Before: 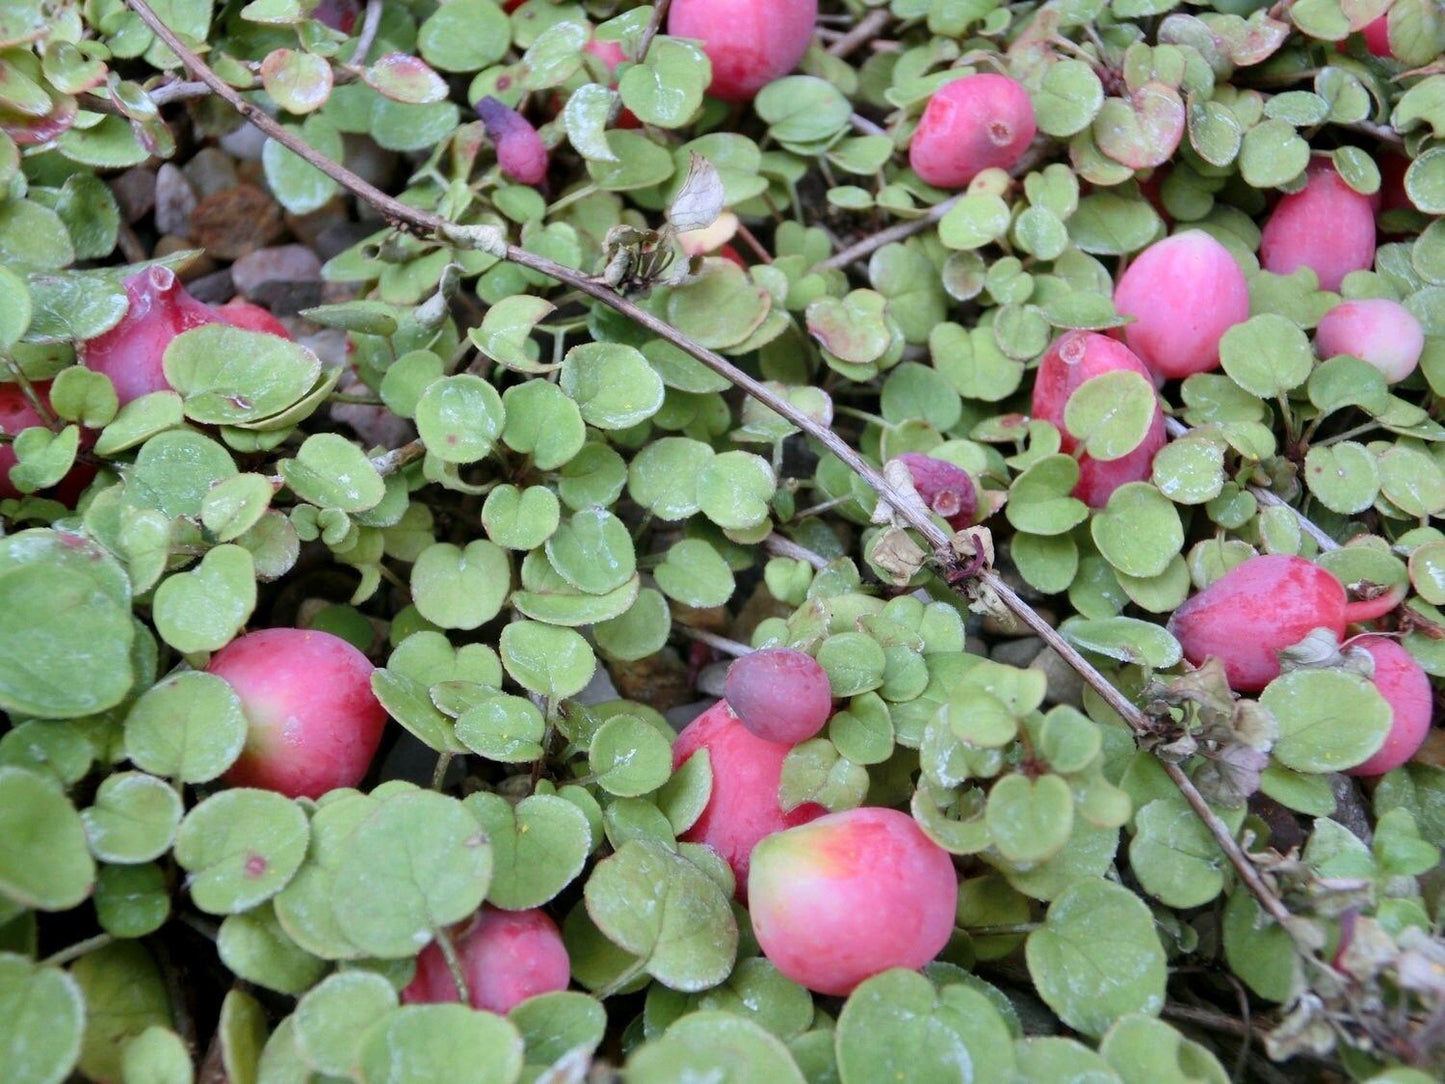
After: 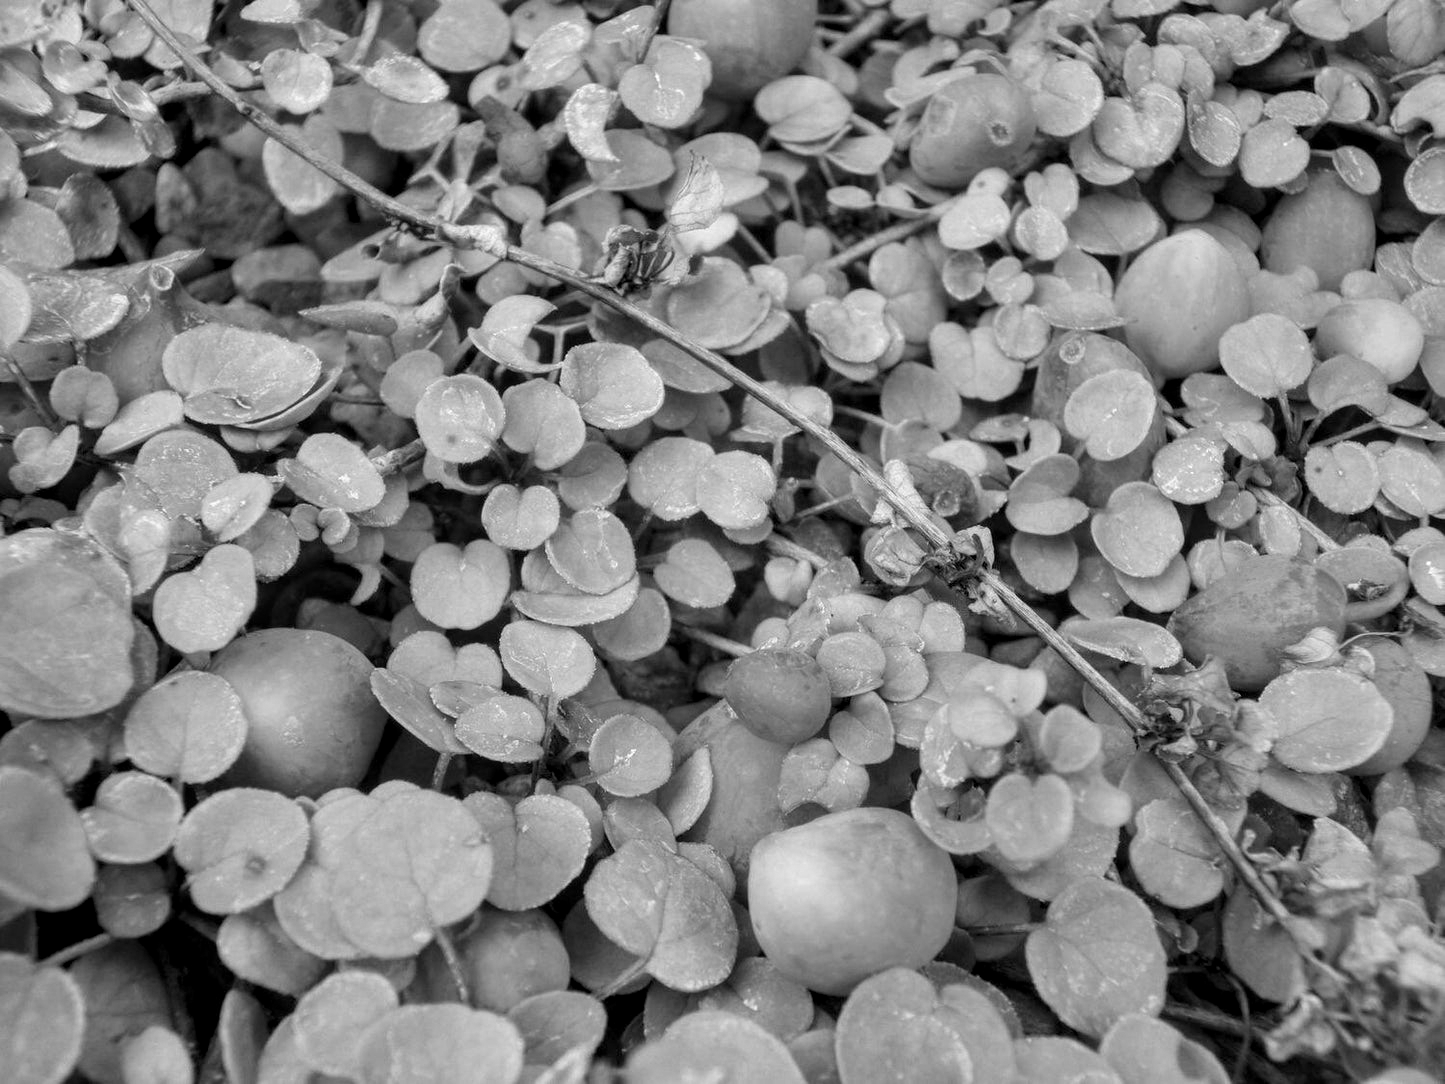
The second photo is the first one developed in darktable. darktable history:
local contrast: on, module defaults
monochrome: a 32, b 64, size 2.3, highlights 1
